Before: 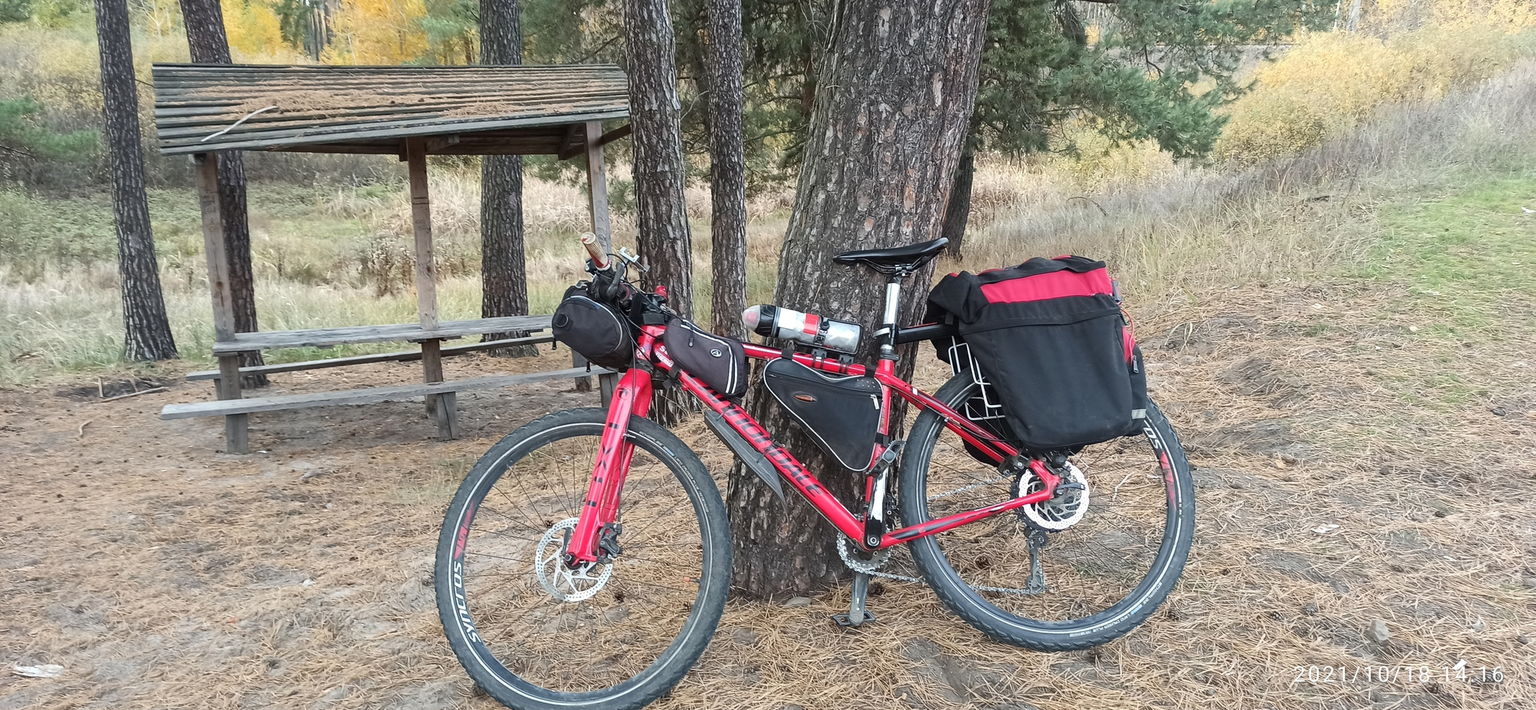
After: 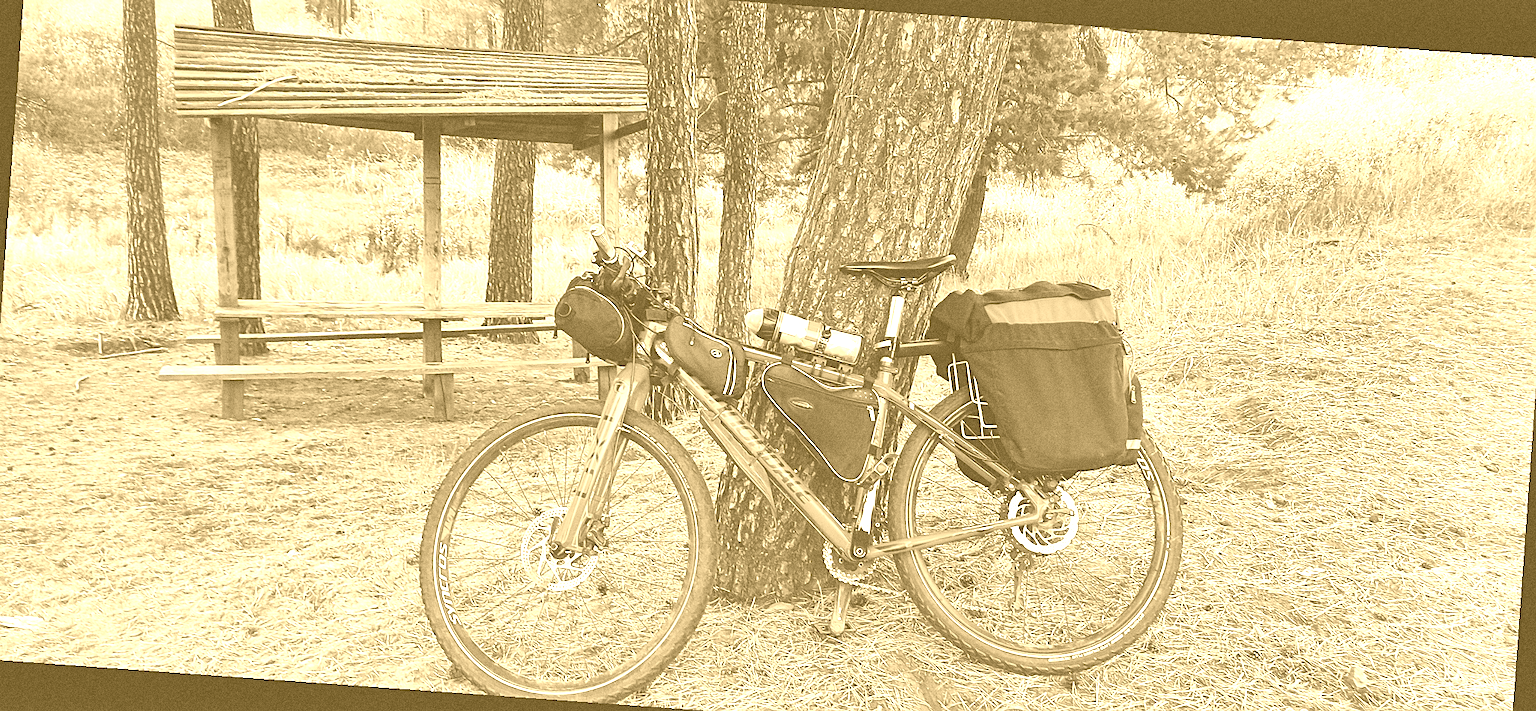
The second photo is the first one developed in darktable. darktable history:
shadows and highlights: radius 100.41, shadows 50.55, highlights -64.36, highlights color adjustment 49.82%, soften with gaussian
grain: coarseness 0.09 ISO, strength 40%
sharpen: on, module defaults
exposure: black level correction -0.015, compensate highlight preservation false
rotate and perspective: rotation 4.1°, automatic cropping off
crop: left 1.507%, top 6.147%, right 1.379%, bottom 6.637%
colorize: hue 36°, source mix 100%
